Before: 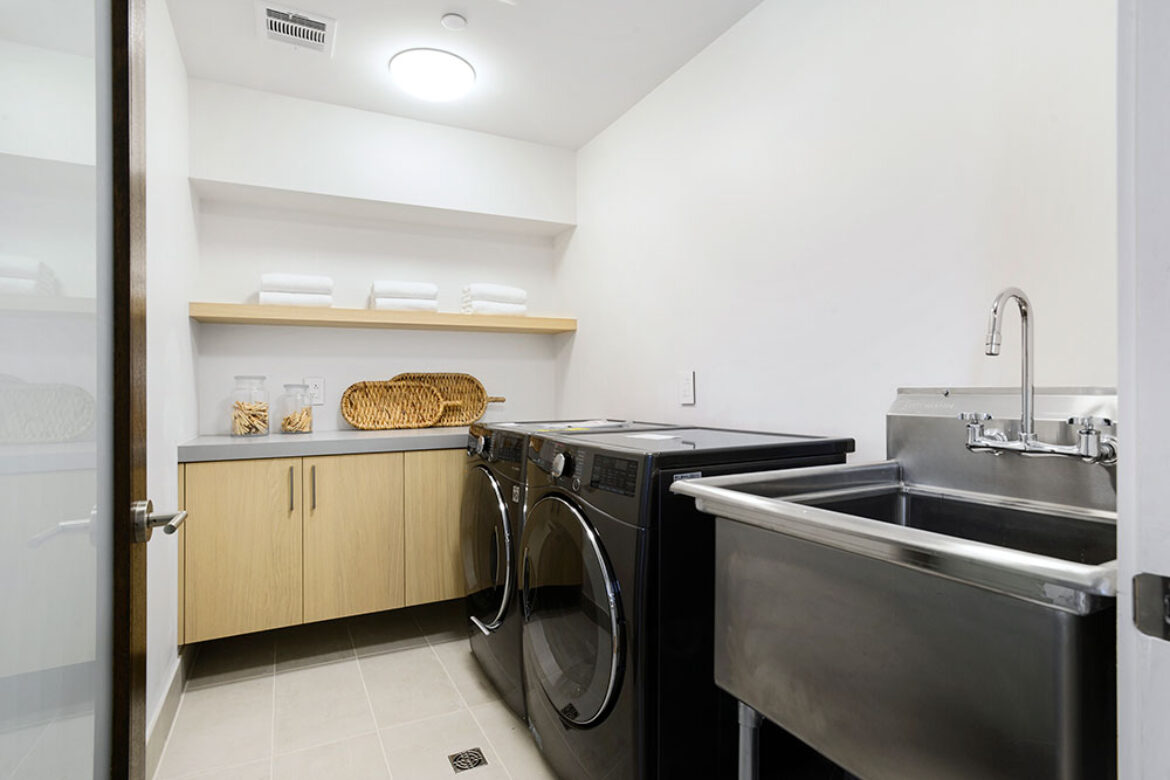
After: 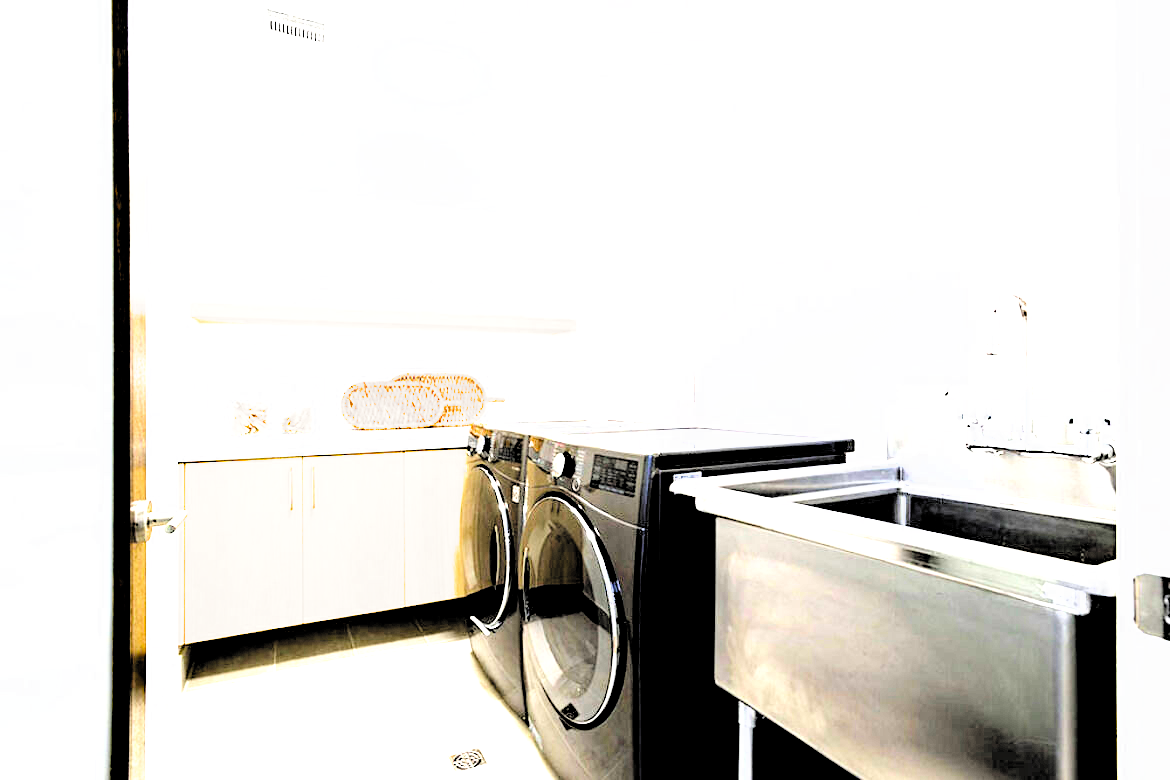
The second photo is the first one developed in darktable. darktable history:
exposure: black level correction 0.001, exposure 2.671 EV, compensate exposure bias true, compensate highlight preservation false
filmic rgb: middle gray luminance 13.74%, black relative exposure -1.91 EV, white relative exposure 3.1 EV, threshold 3.06 EV, target black luminance 0%, hardness 1.78, latitude 58.63%, contrast 1.722, highlights saturation mix 4.76%, shadows ↔ highlights balance -37.5%, add noise in highlights 0.002, color science v3 (2019), use custom middle-gray values true, contrast in highlights soft, enable highlight reconstruction true
haze removal: compatibility mode true, adaptive false
